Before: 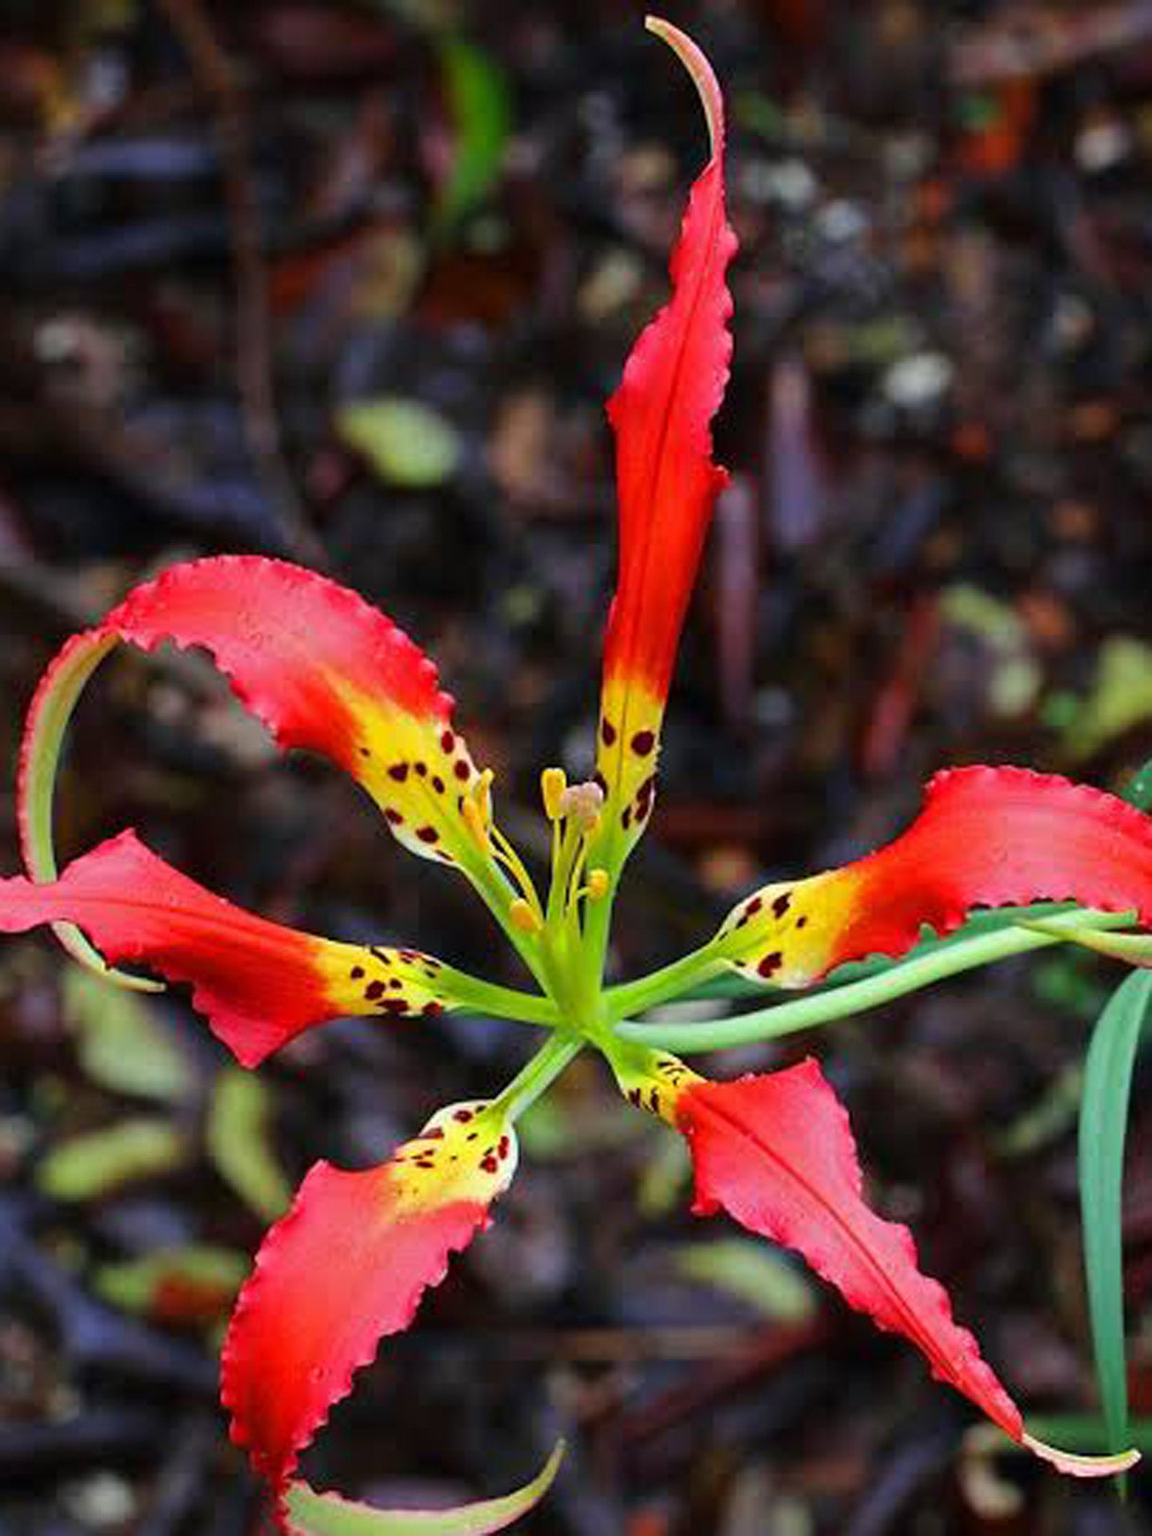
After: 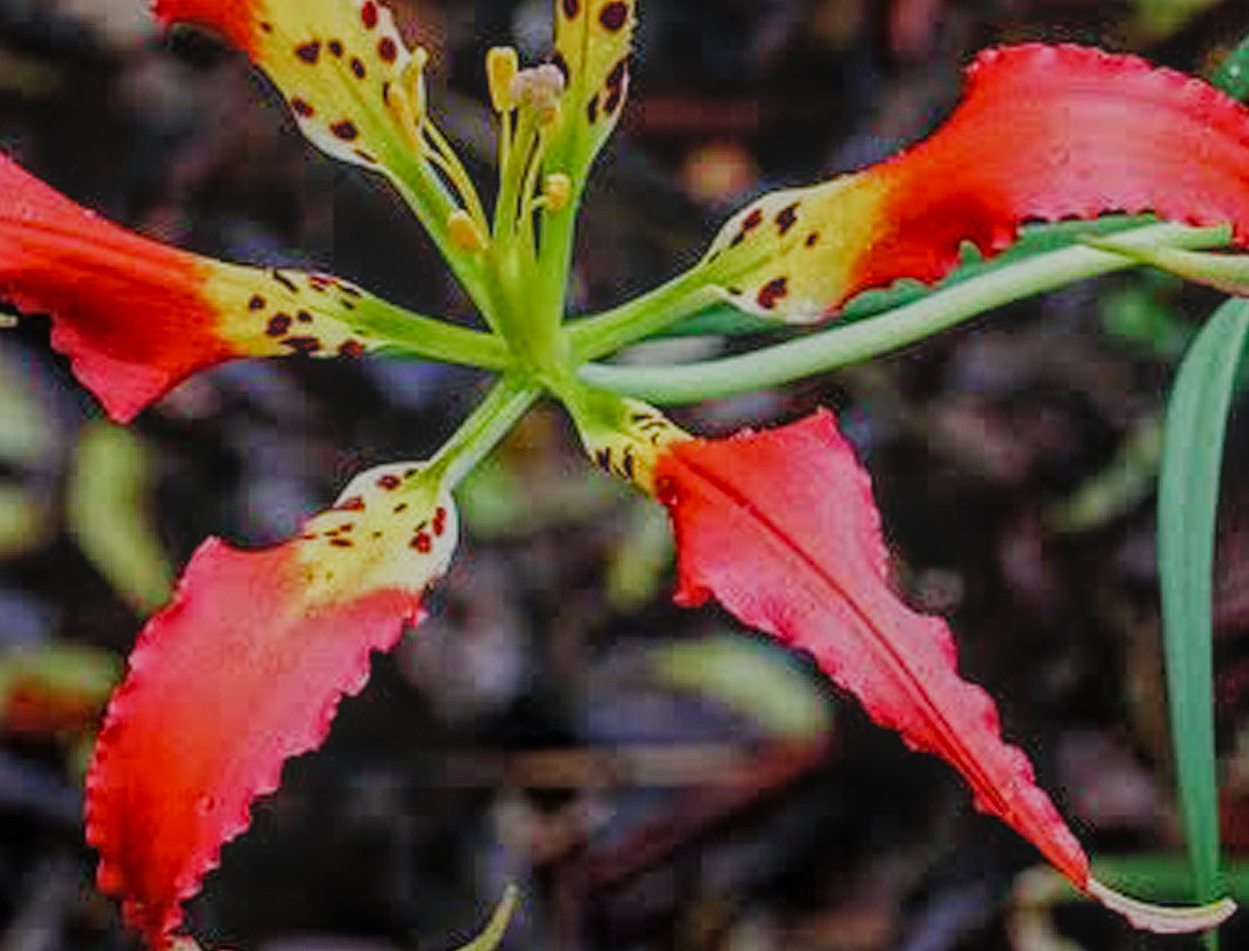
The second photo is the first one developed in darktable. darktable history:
local contrast: highlights 67%, shadows 32%, detail 166%, midtone range 0.2
crop and rotate: left 13.243%, top 47.56%, bottom 2.884%
filmic rgb: black relative exposure -8.15 EV, white relative exposure 3.76 EV, hardness 4.42, add noise in highlights 0, preserve chrominance no, color science v3 (2019), use custom middle-gray values true, contrast in highlights soft
